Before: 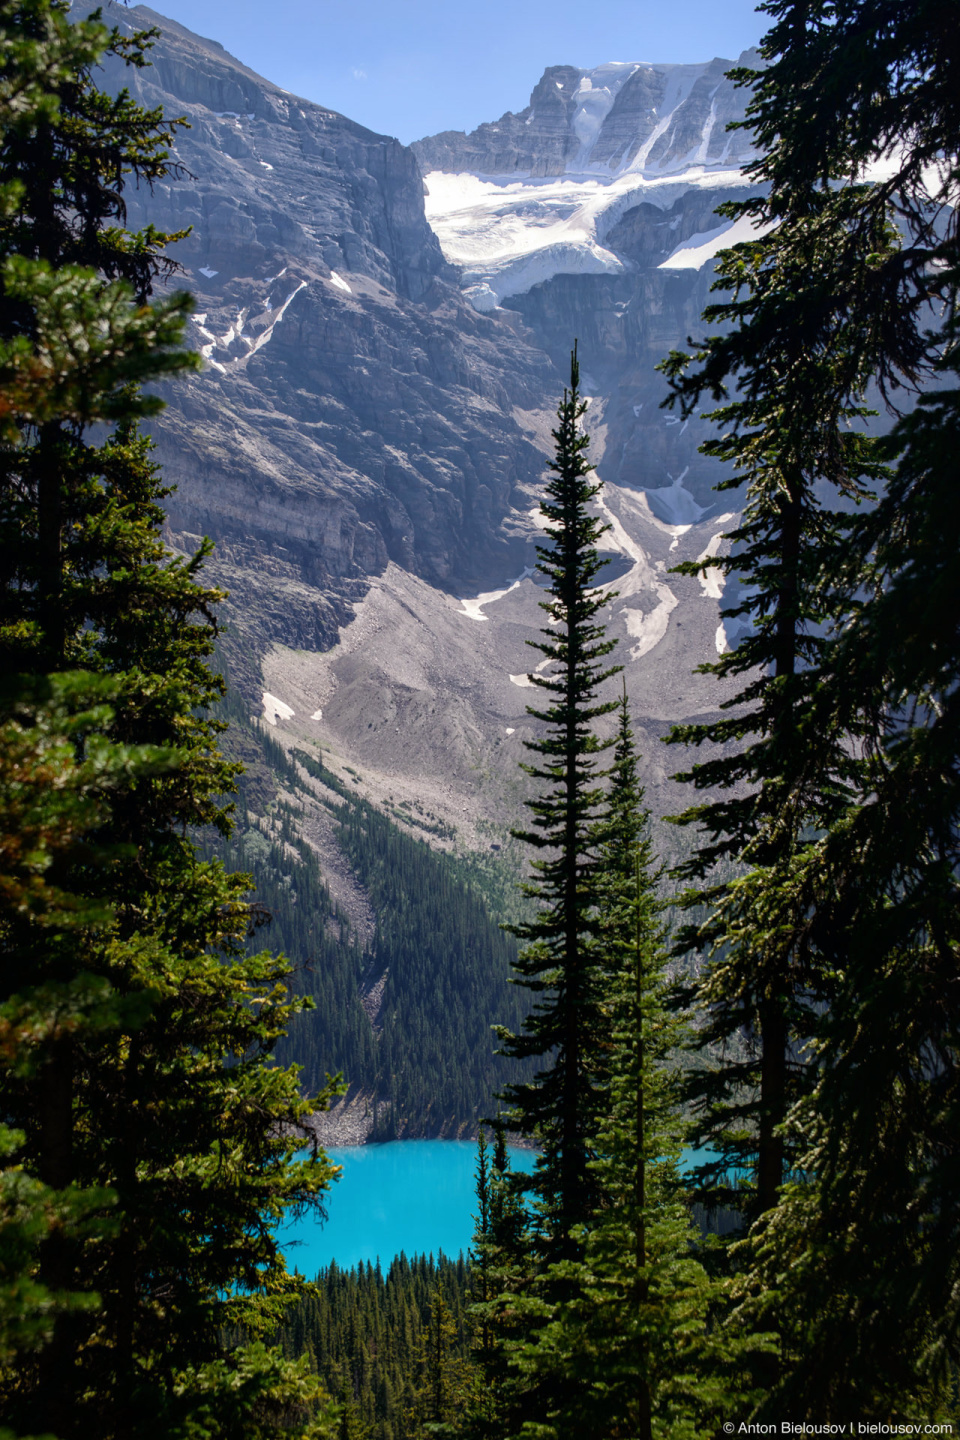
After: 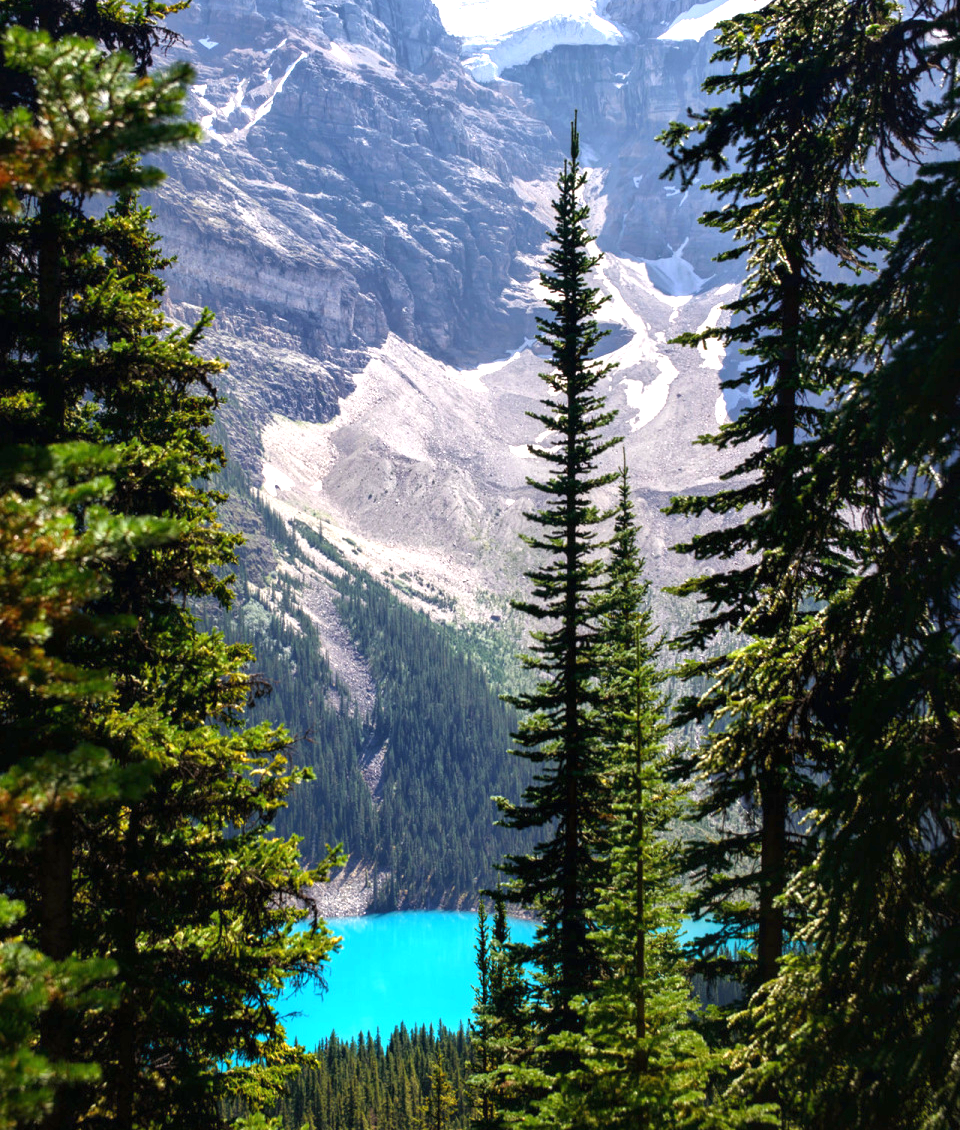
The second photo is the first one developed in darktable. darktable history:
crop and rotate: top 15.932%, bottom 5.553%
exposure: black level correction 0, exposure 1.199 EV, compensate highlight preservation false
